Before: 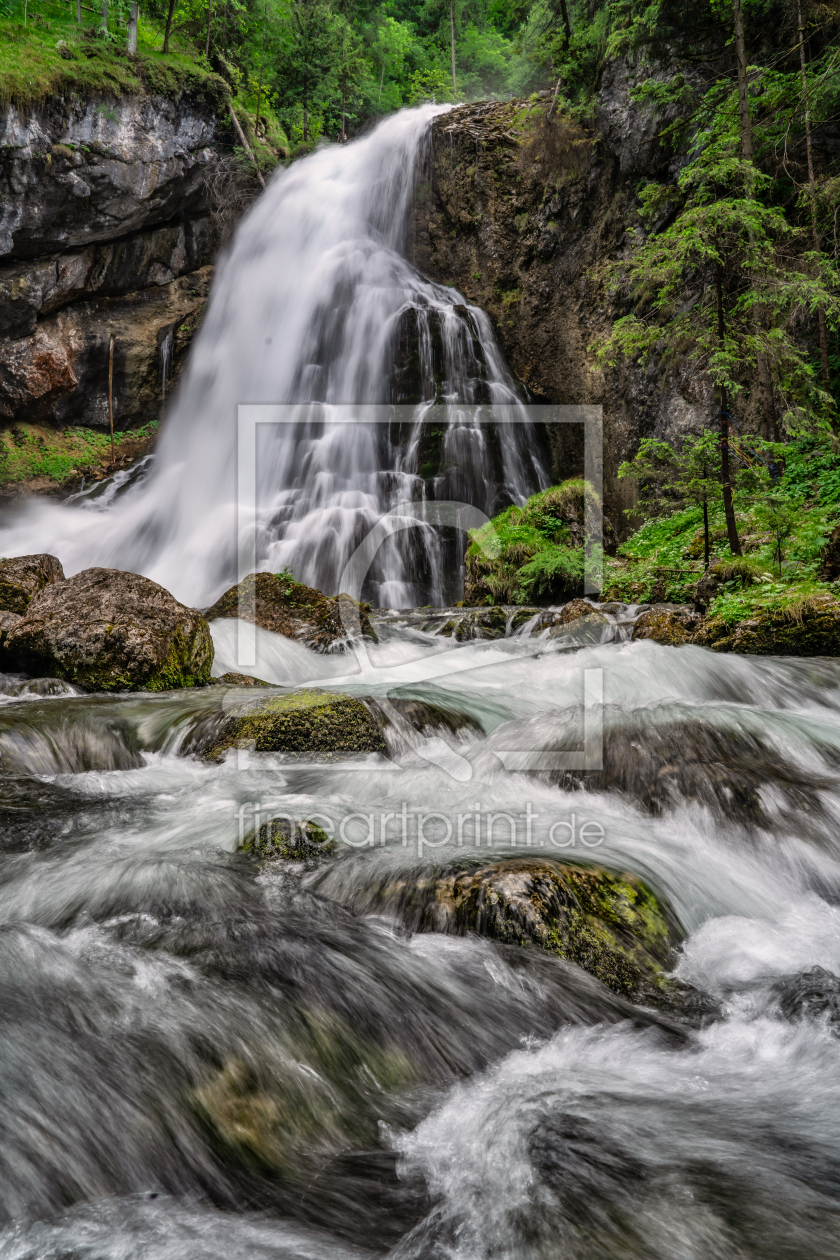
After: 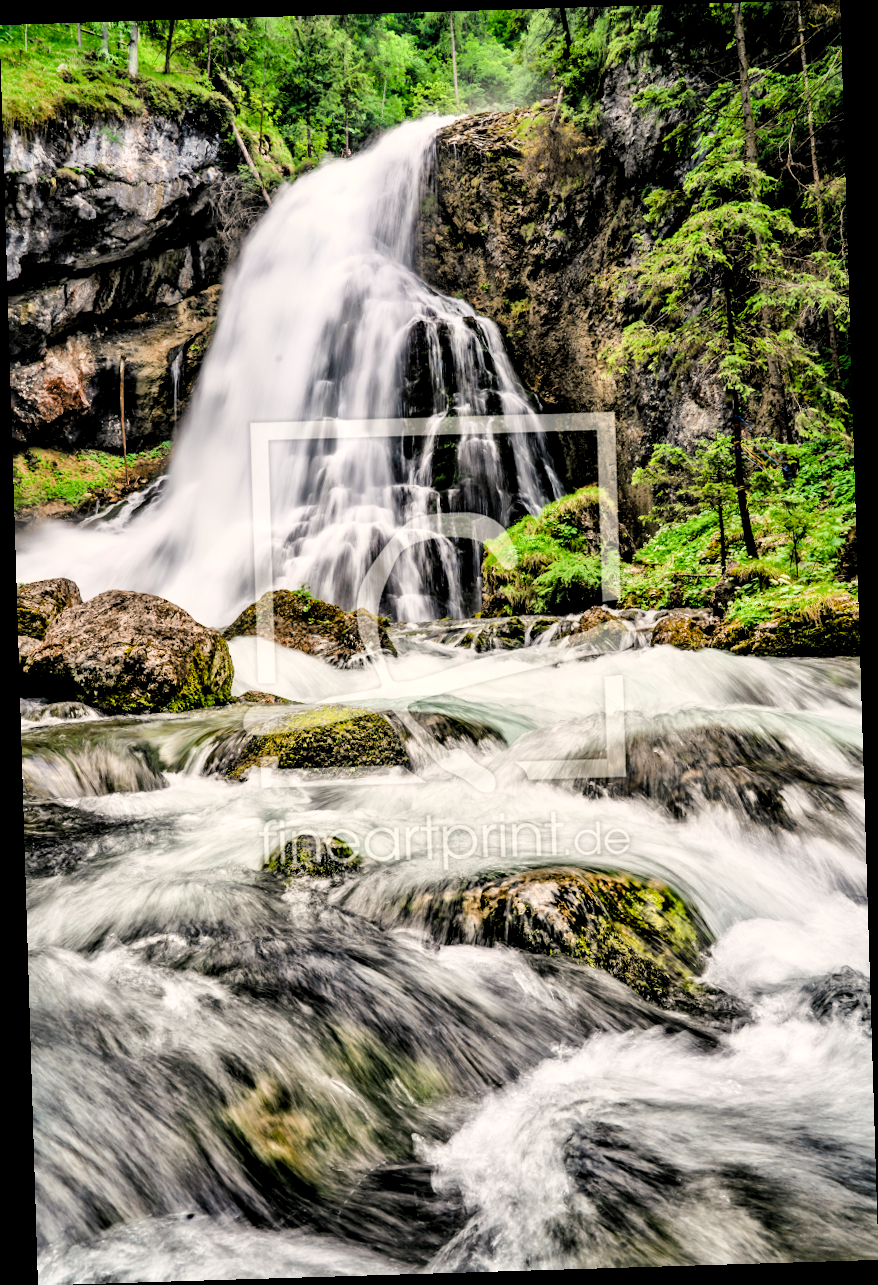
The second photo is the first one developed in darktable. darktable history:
exposure: black level correction 0, exposure 1.2 EV, compensate exposure bias true, compensate highlight preservation false
local contrast: mode bilateral grid, contrast 20, coarseness 50, detail 140%, midtone range 0.2
tone equalizer: -8 EV -0.417 EV, -7 EV -0.389 EV, -6 EV -0.333 EV, -5 EV -0.222 EV, -3 EV 0.222 EV, -2 EV 0.333 EV, -1 EV 0.389 EV, +0 EV 0.417 EV, edges refinement/feathering 500, mask exposure compensation -1.57 EV, preserve details no
rotate and perspective: rotation -1.75°, automatic cropping off
sharpen: radius 2.883, amount 0.868, threshold 47.523
contrast equalizer: octaves 7, y [[0.524 ×6], [0.512 ×6], [0.379 ×6], [0 ×6], [0 ×6]]
filmic rgb: black relative exposure -4.38 EV, white relative exposure 4.56 EV, hardness 2.37, contrast 1.05
color balance rgb: shadows lift › chroma 2%, shadows lift › hue 219.6°, power › hue 313.2°, highlights gain › chroma 3%, highlights gain › hue 75.6°, global offset › luminance 0.5%, perceptual saturation grading › global saturation 15.33%, perceptual saturation grading › highlights -19.33%, perceptual saturation grading › shadows 20%, global vibrance 20%
